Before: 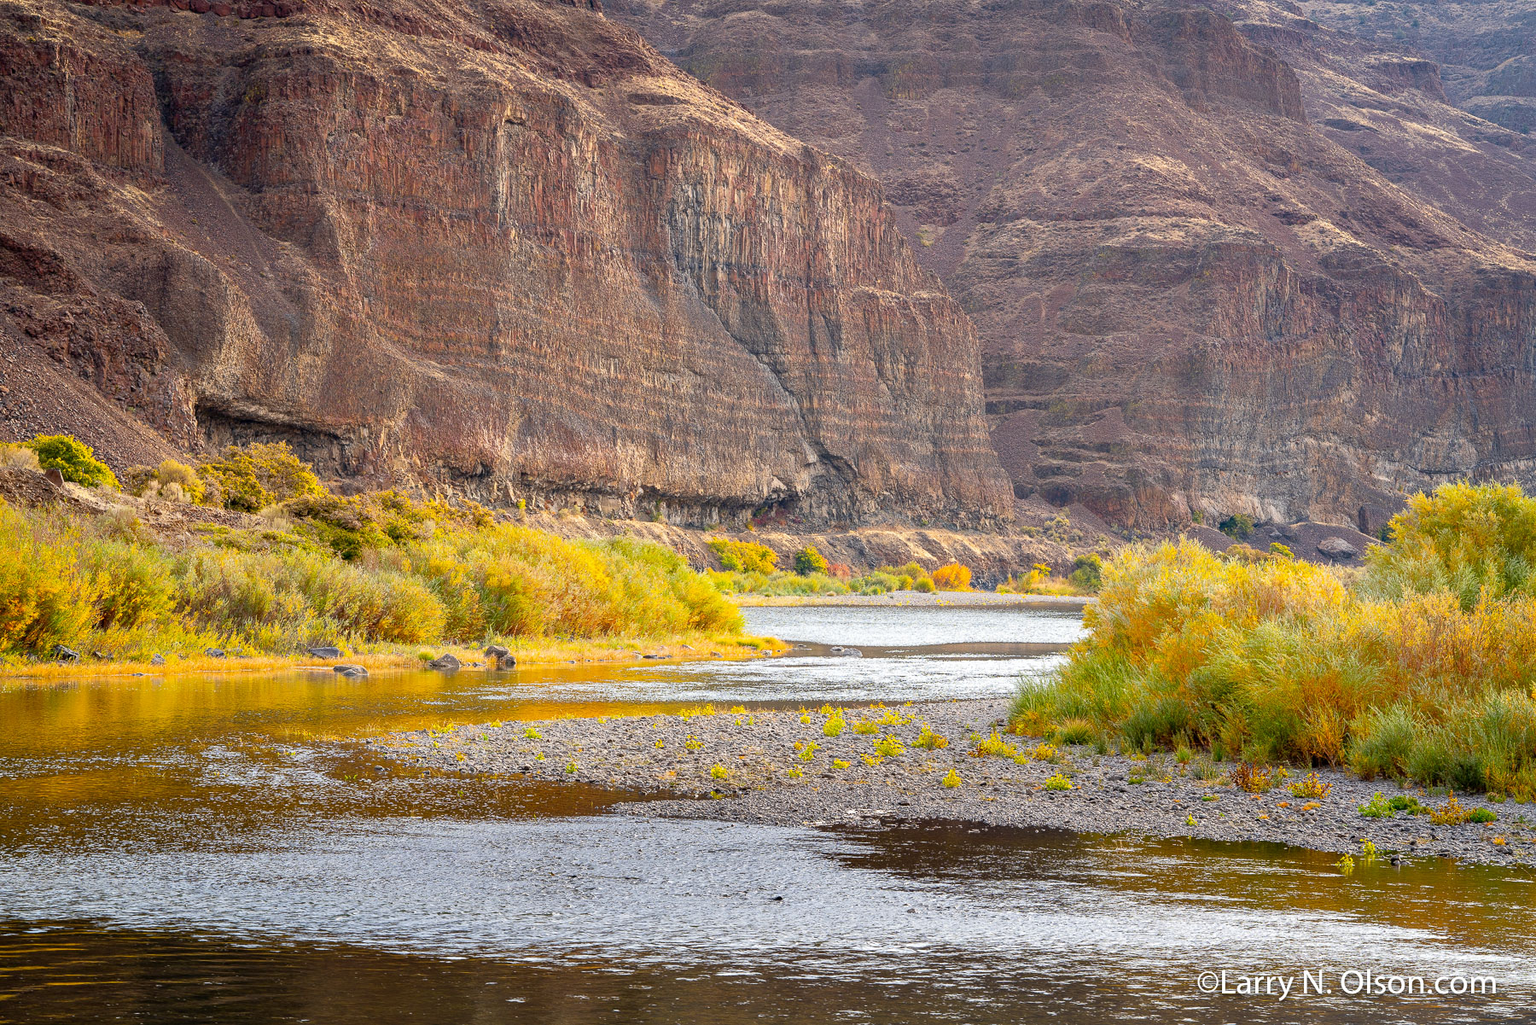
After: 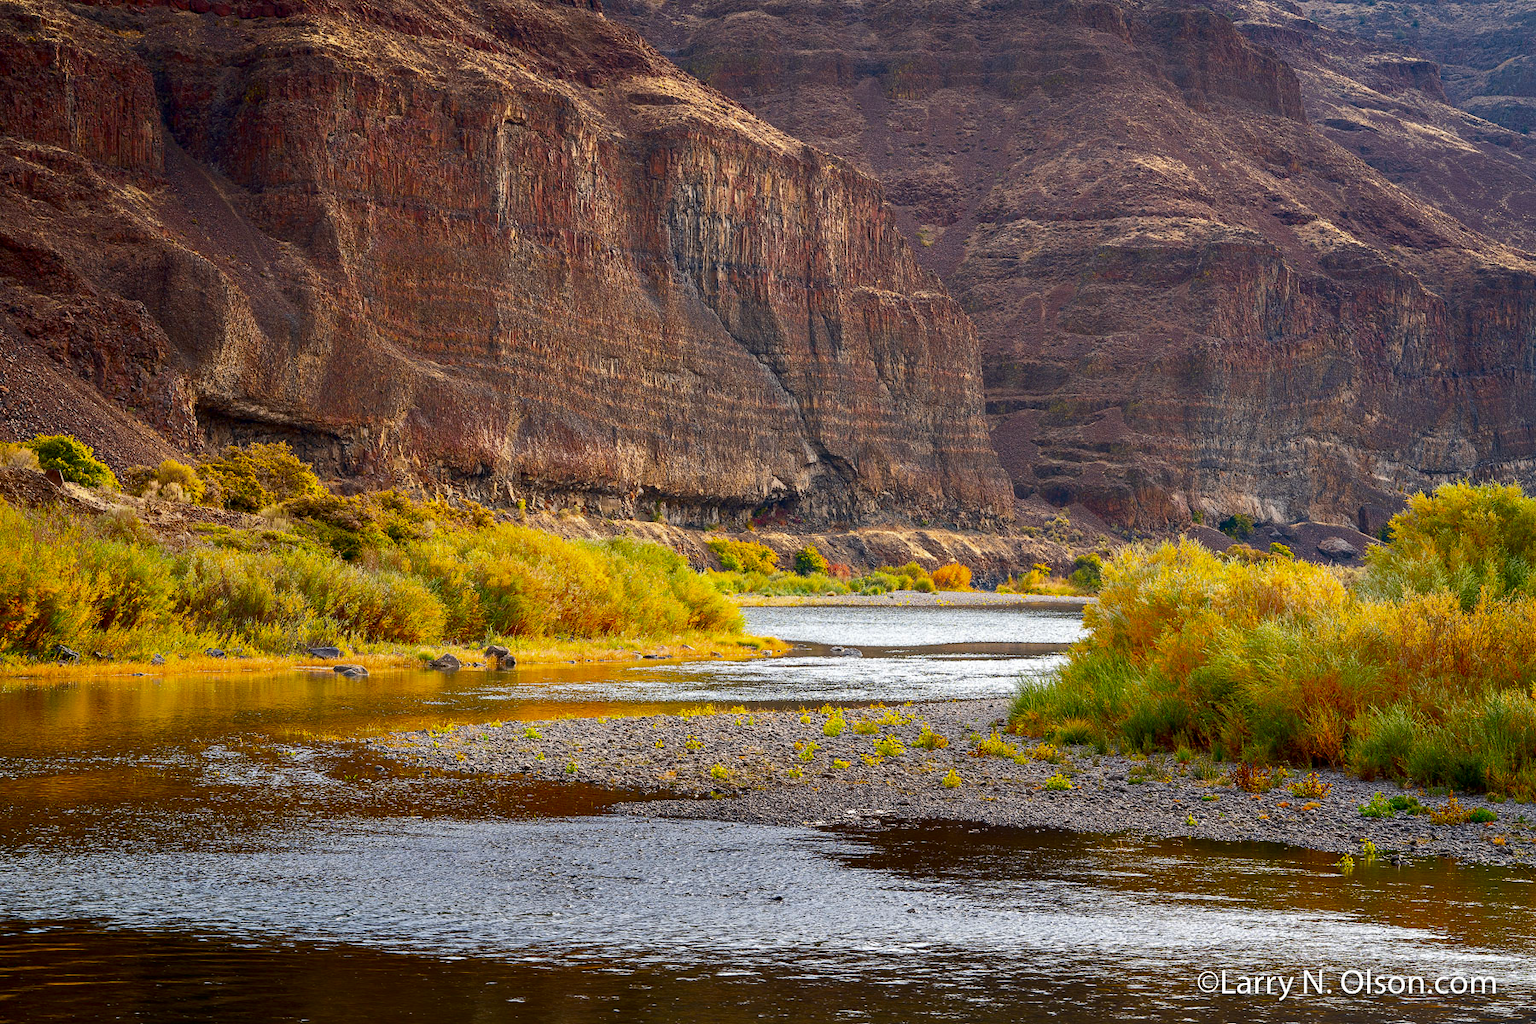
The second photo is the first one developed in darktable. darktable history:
contrast brightness saturation: brightness -0.252, saturation 0.203
contrast equalizer: y [[0.5 ×6], [0.5 ×6], [0.5, 0.5, 0.501, 0.545, 0.707, 0.863], [0 ×6], [0 ×6]]
